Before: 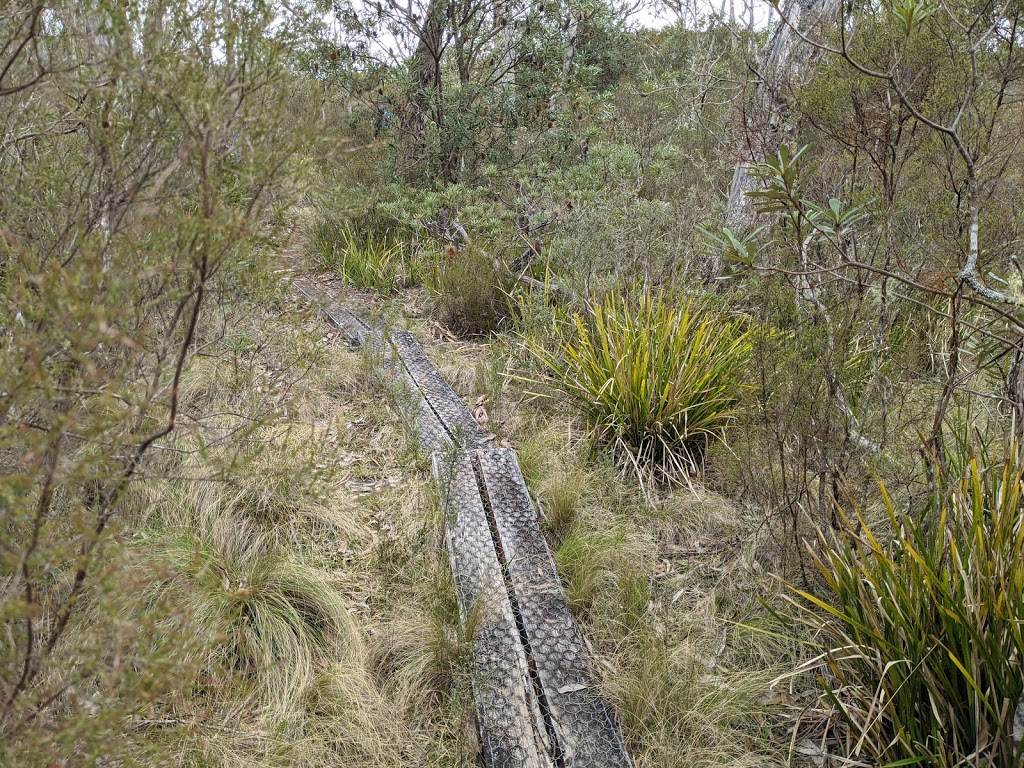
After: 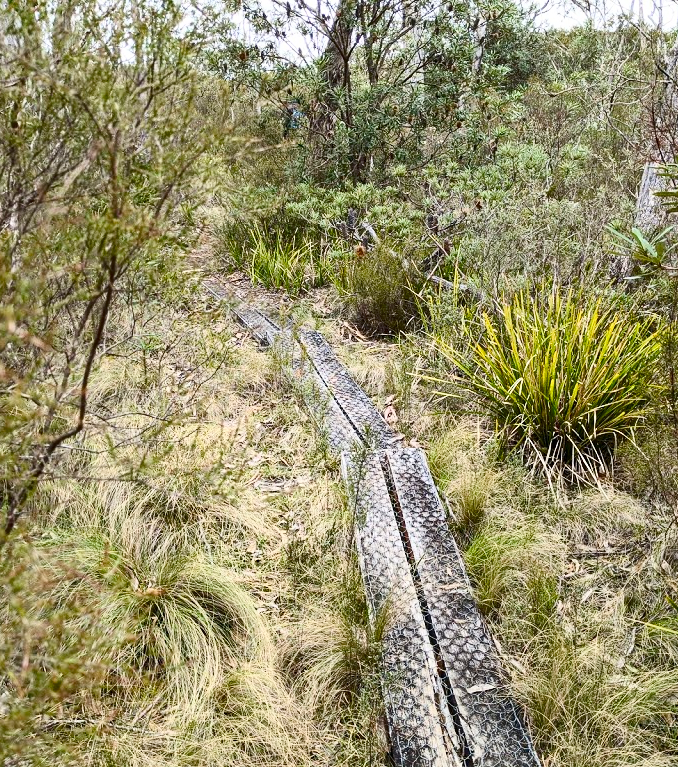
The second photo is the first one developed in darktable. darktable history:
color balance rgb: perceptual saturation grading › global saturation 20%, perceptual saturation grading › highlights -25.364%, perceptual saturation grading › shadows 25.76%
contrast brightness saturation: contrast 0.398, brightness 0.099, saturation 0.212
crop and rotate: left 8.92%, right 24.821%
